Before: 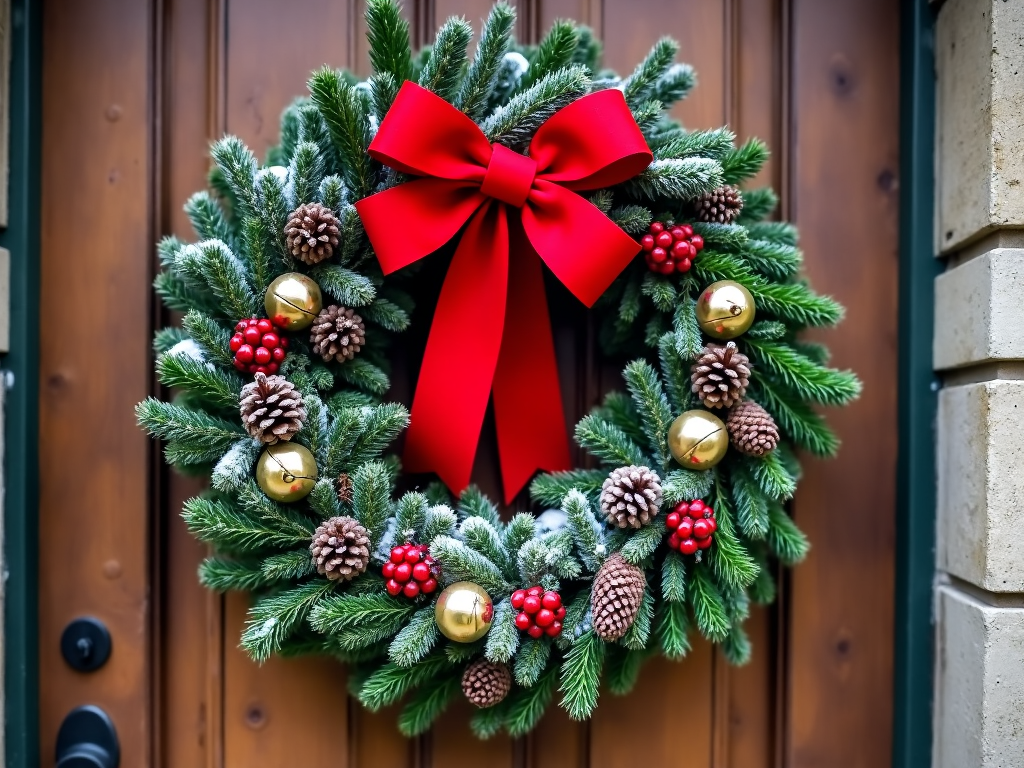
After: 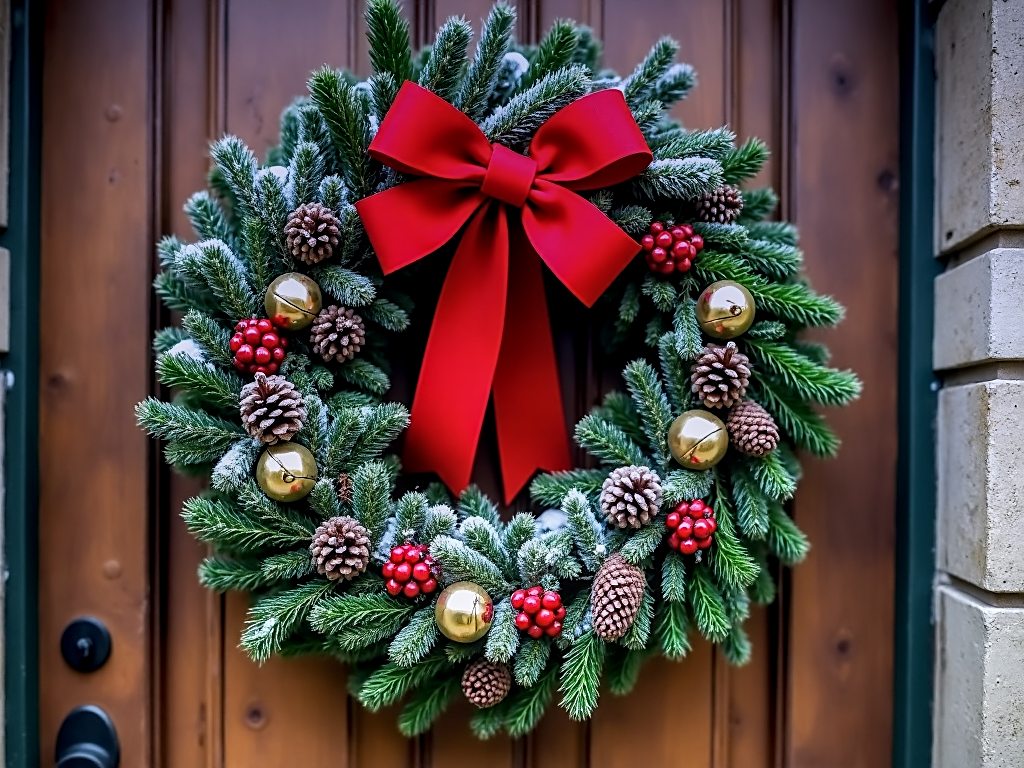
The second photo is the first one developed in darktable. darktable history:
graduated density: hue 238.83°, saturation 50%
local contrast: on, module defaults
sharpen: on, module defaults
